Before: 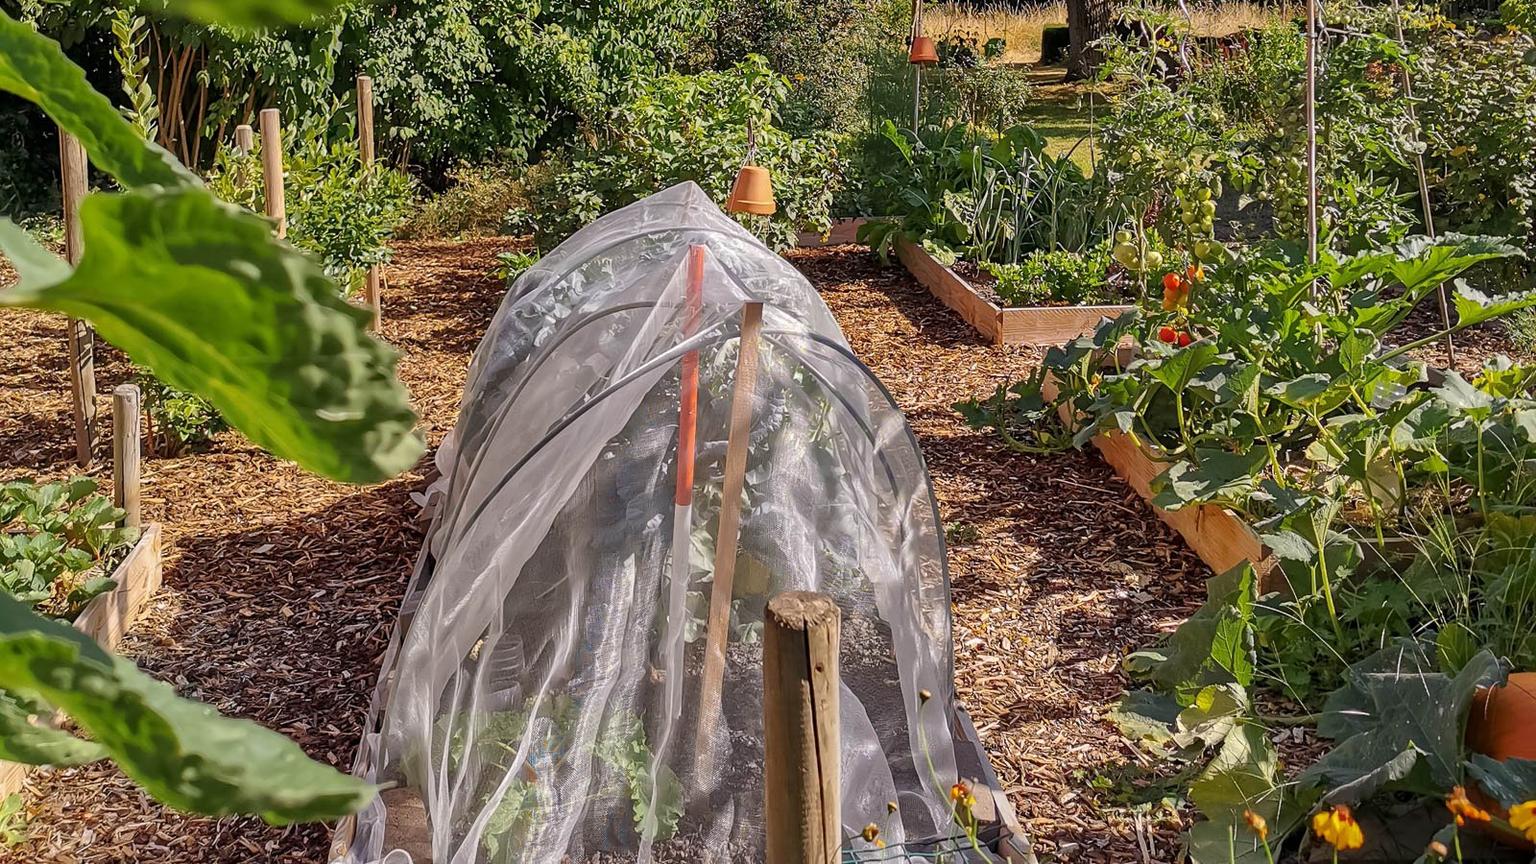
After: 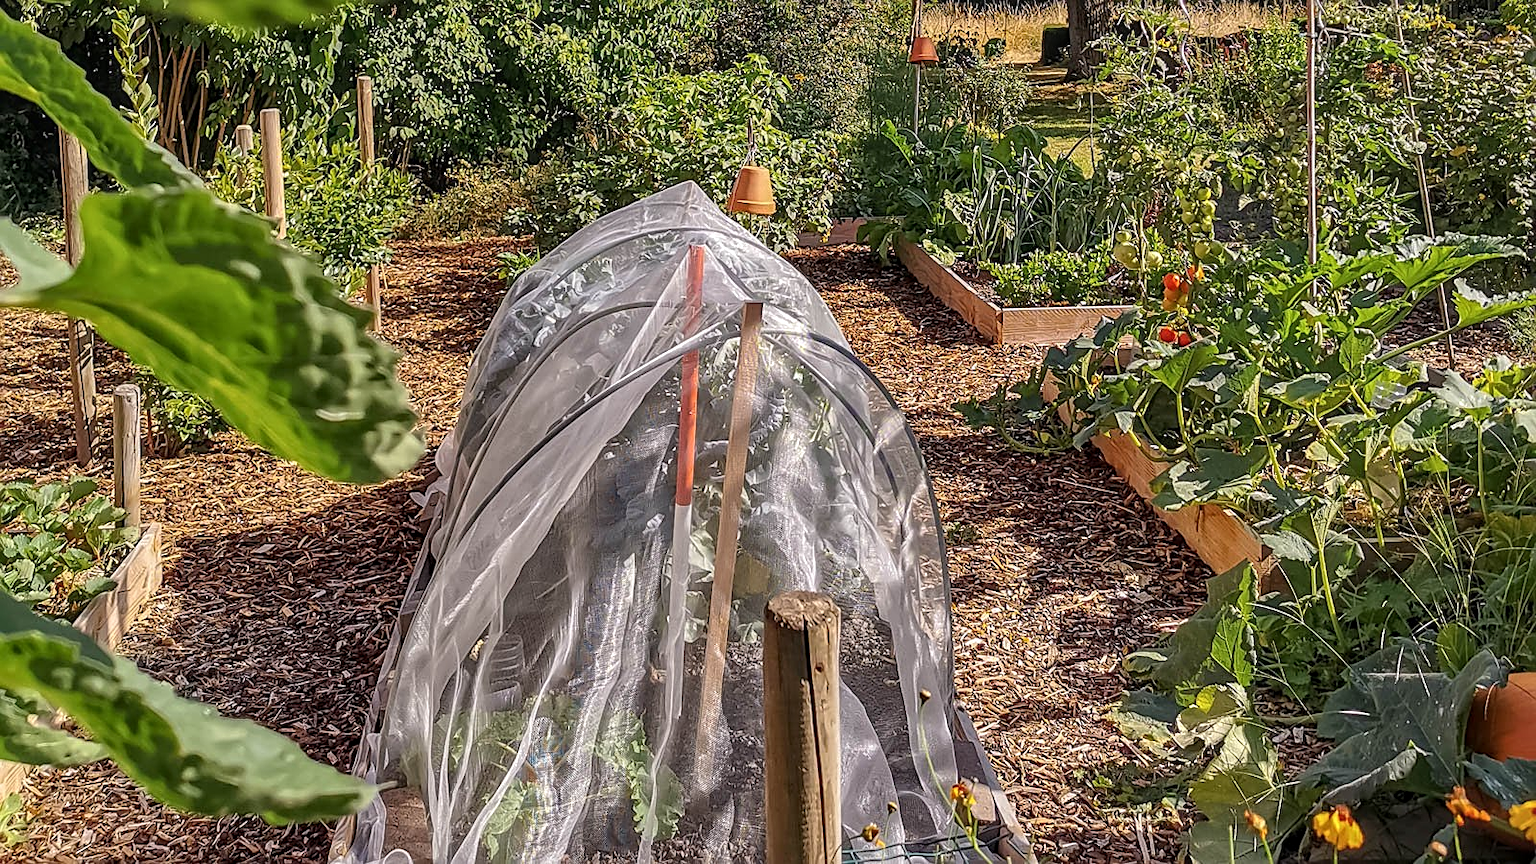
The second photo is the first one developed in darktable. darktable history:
sharpen: on, module defaults
contrast brightness saturation: contrast -0.107
local contrast: highlights 58%, detail 145%
